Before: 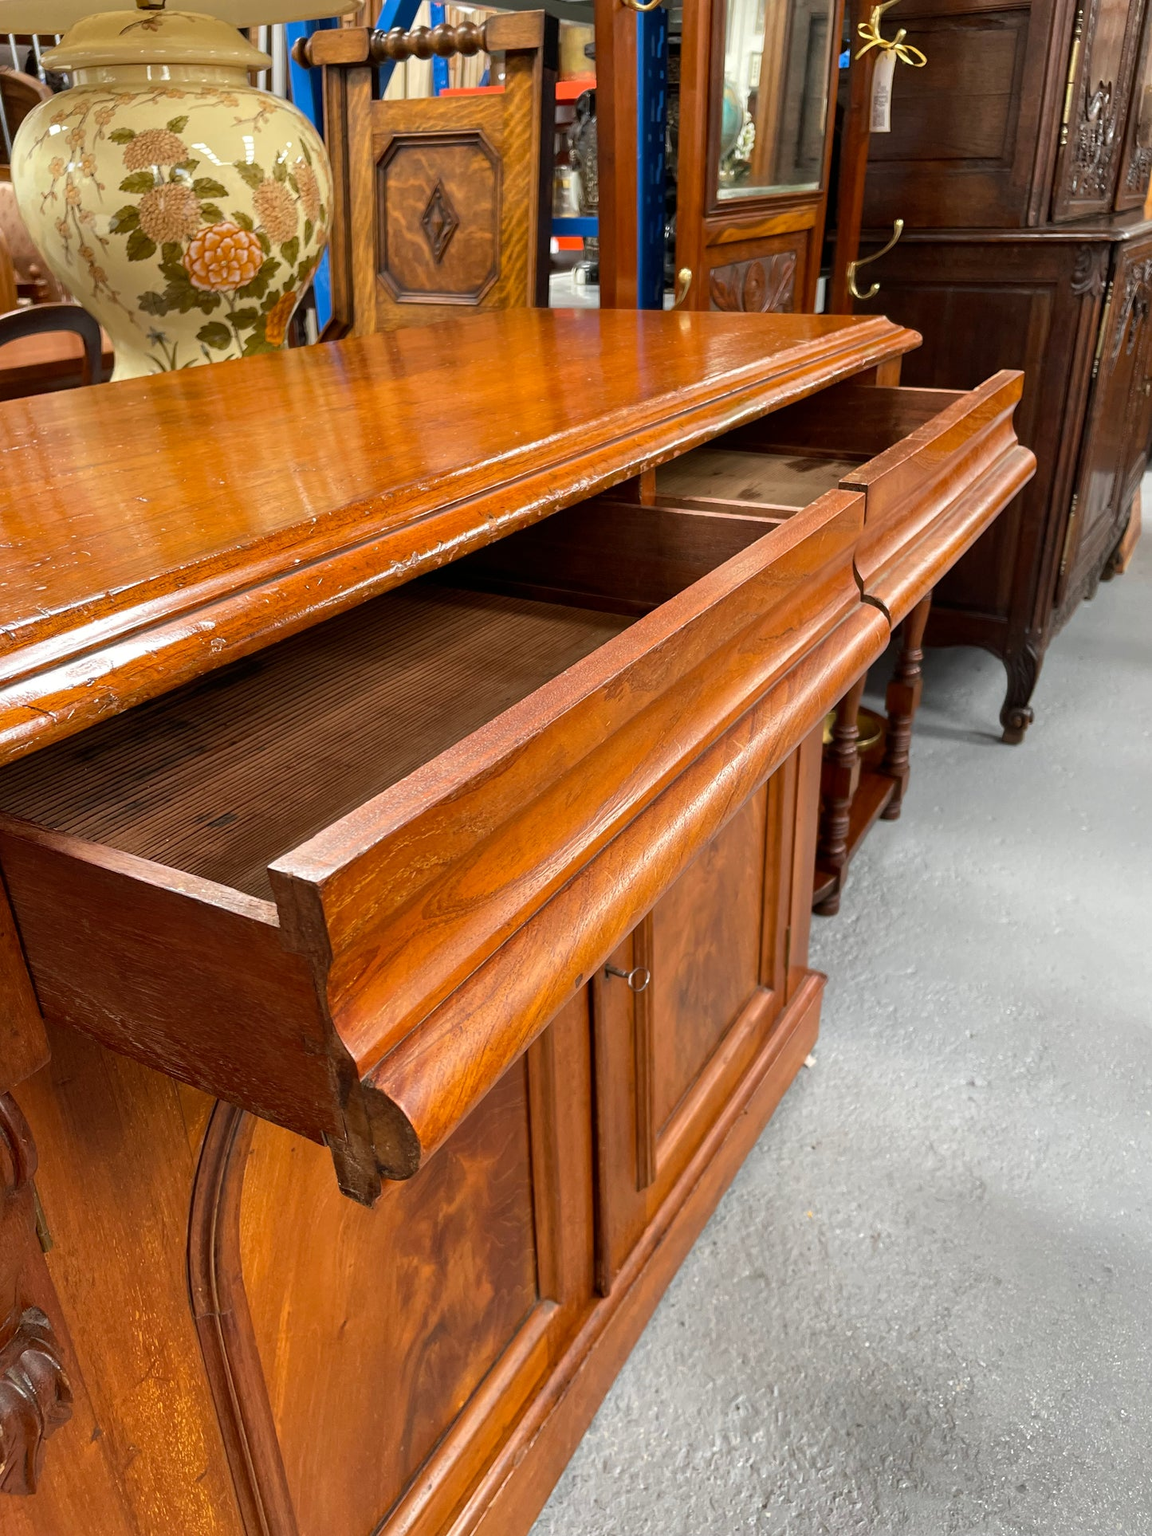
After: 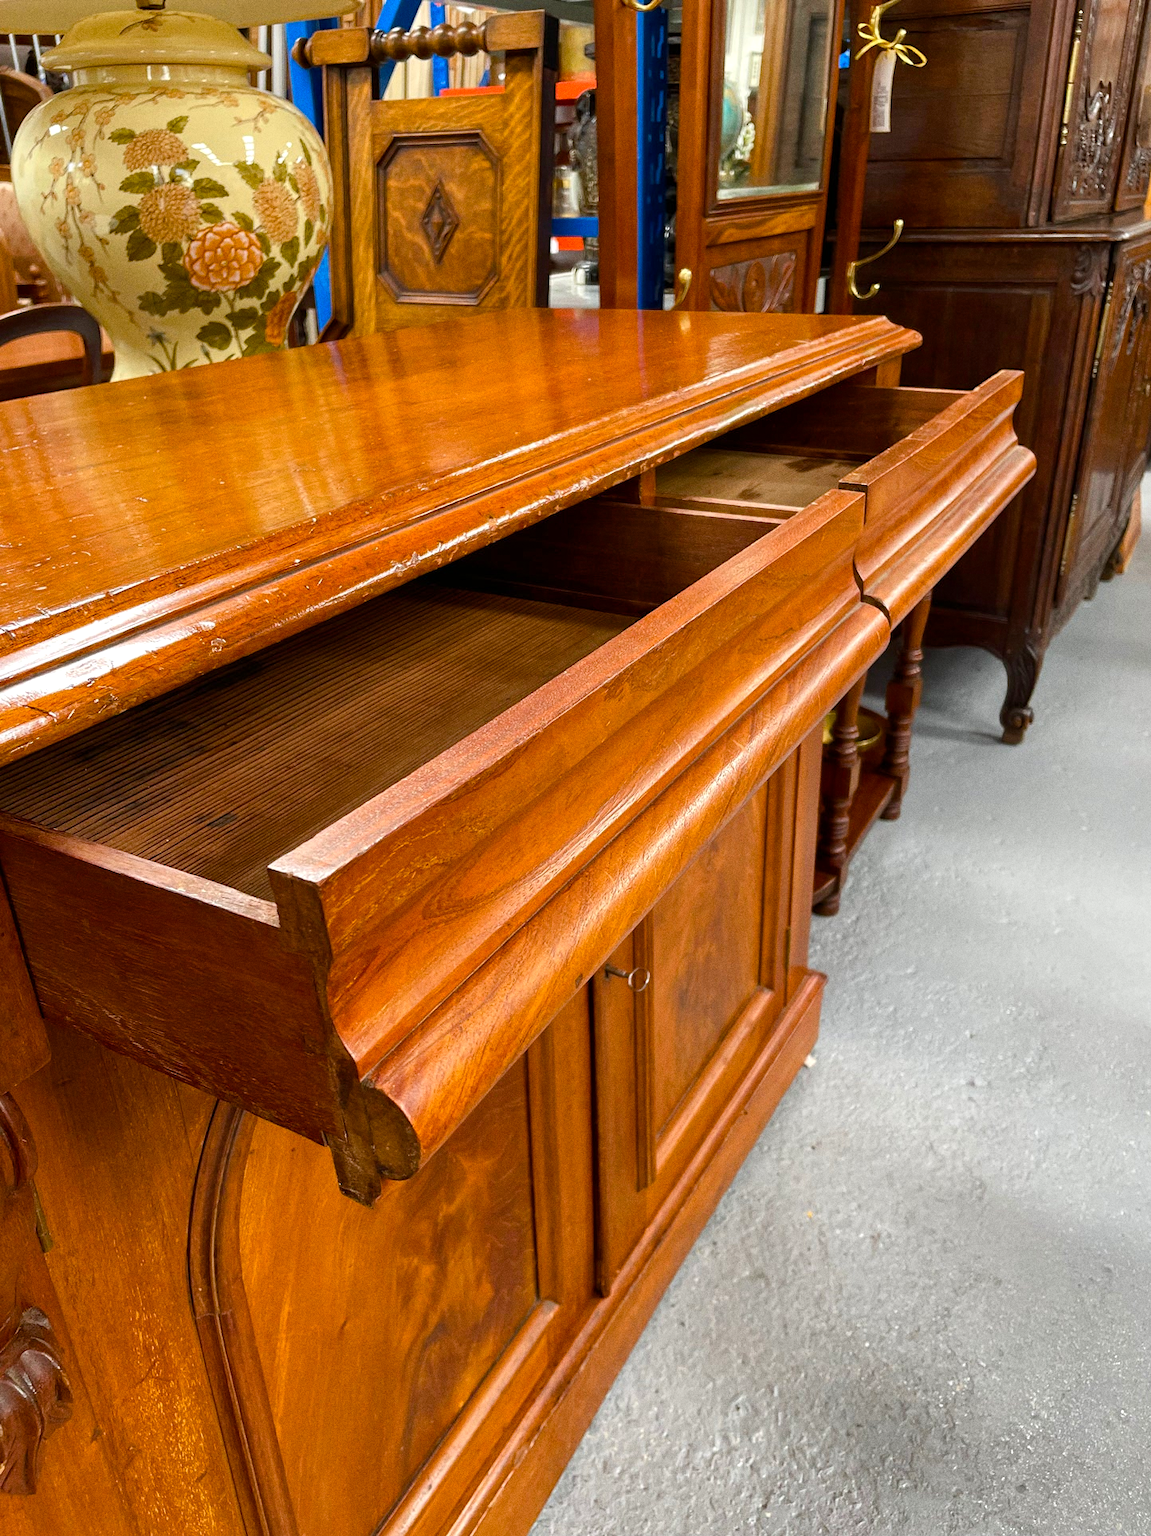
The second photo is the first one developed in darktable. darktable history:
grain: coarseness 0.09 ISO
color balance rgb: linear chroma grading › global chroma 8.12%, perceptual saturation grading › global saturation 9.07%, perceptual saturation grading › highlights -13.84%, perceptual saturation grading › mid-tones 14.88%, perceptual saturation grading › shadows 22.8%, perceptual brilliance grading › highlights 2.61%, global vibrance 12.07%
